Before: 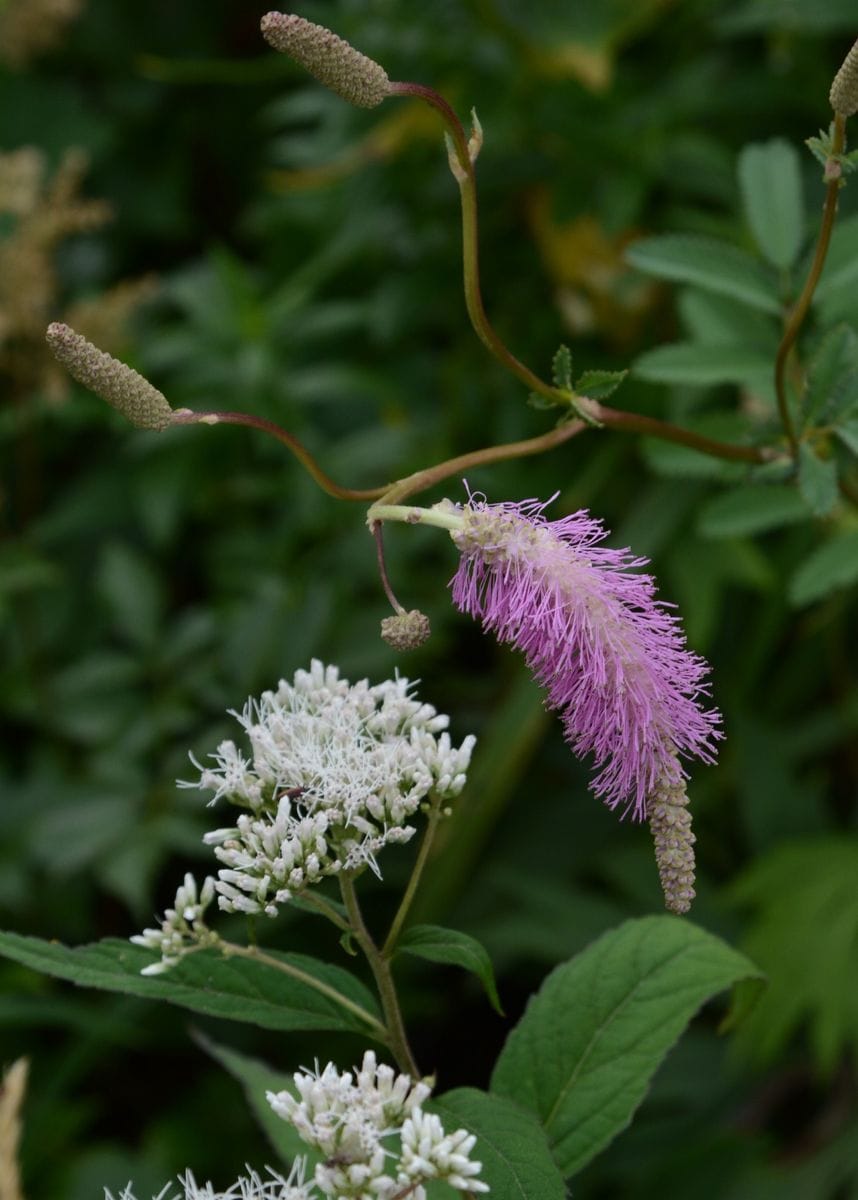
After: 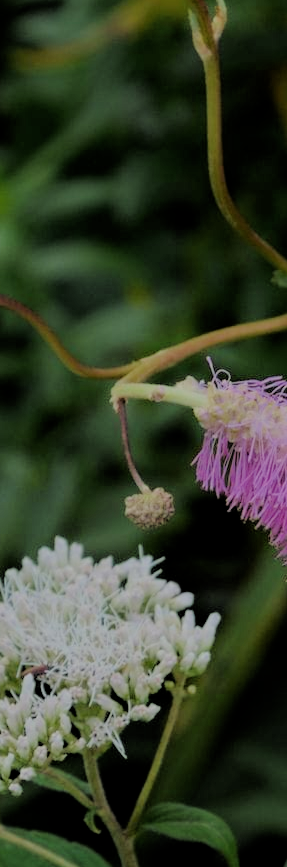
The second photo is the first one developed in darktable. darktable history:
color balance rgb: perceptual saturation grading › global saturation 0.646%, global vibrance 20%
tone equalizer: -8 EV 0.026 EV, -7 EV -0.027 EV, -6 EV 0.014 EV, -5 EV 0.051 EV, -4 EV 0.258 EV, -3 EV 0.647 EV, -2 EV 0.566 EV, -1 EV 0.207 EV, +0 EV 0.022 EV
crop and rotate: left 29.859%, top 10.203%, right 36.669%, bottom 17.498%
filmic rgb: middle gray luminance 3.36%, black relative exposure -6.02 EV, white relative exposure 6.32 EV, dynamic range scaling 22.32%, target black luminance 0%, hardness 2.3, latitude 45.8%, contrast 0.79, highlights saturation mix 99.27%, shadows ↔ highlights balance 0.213%
